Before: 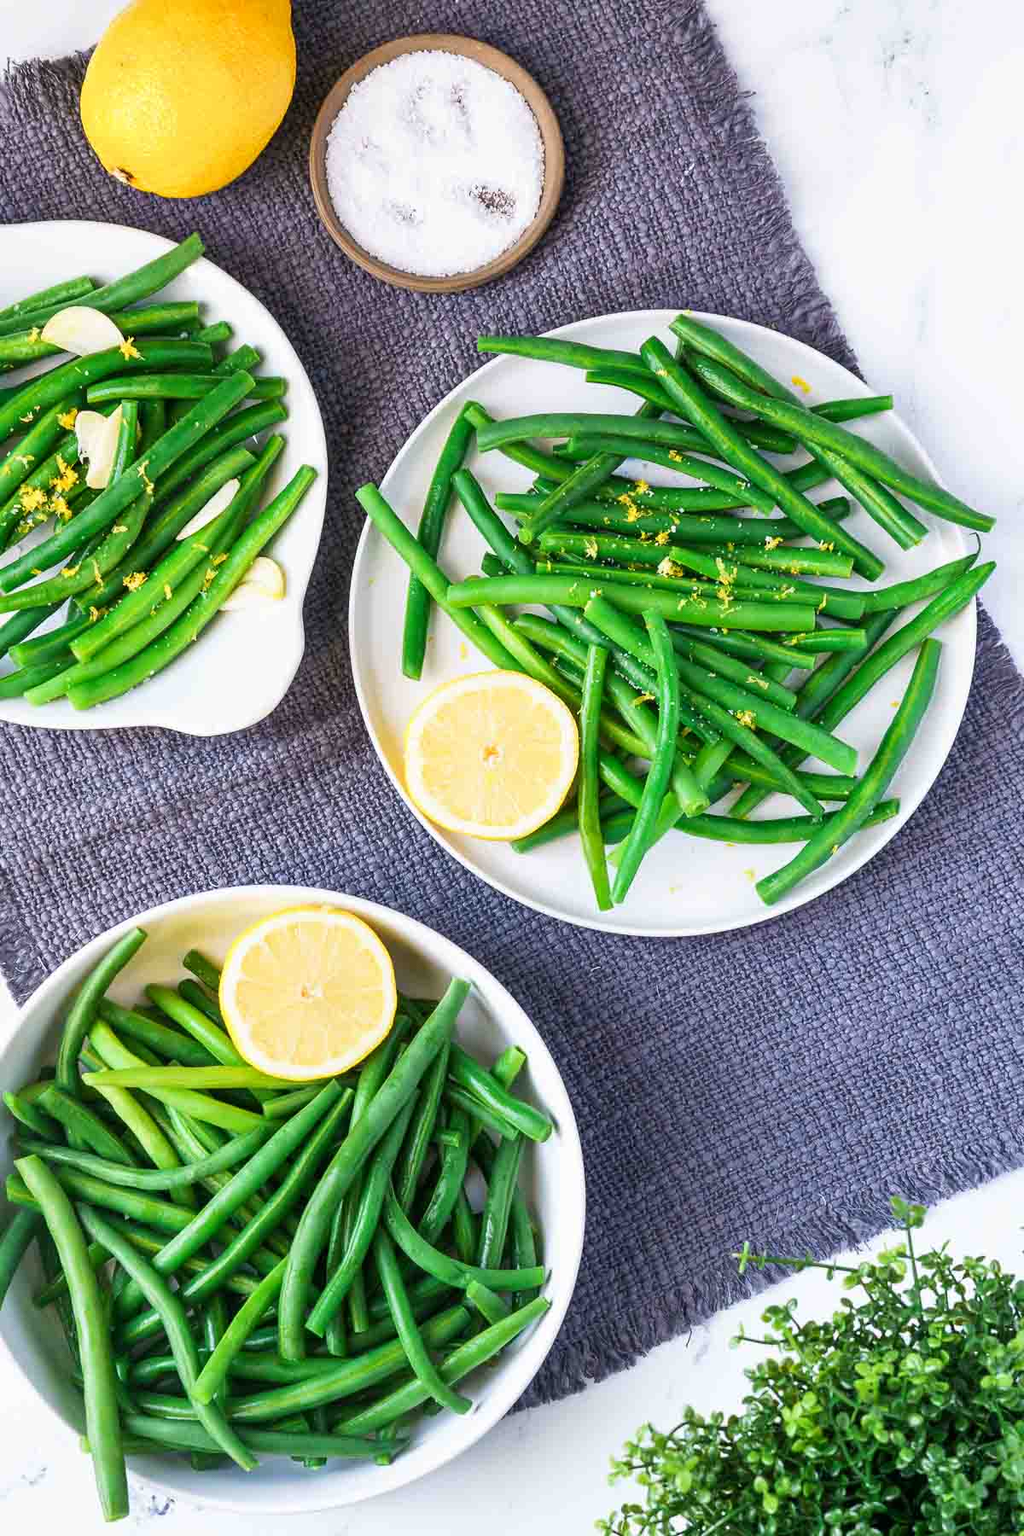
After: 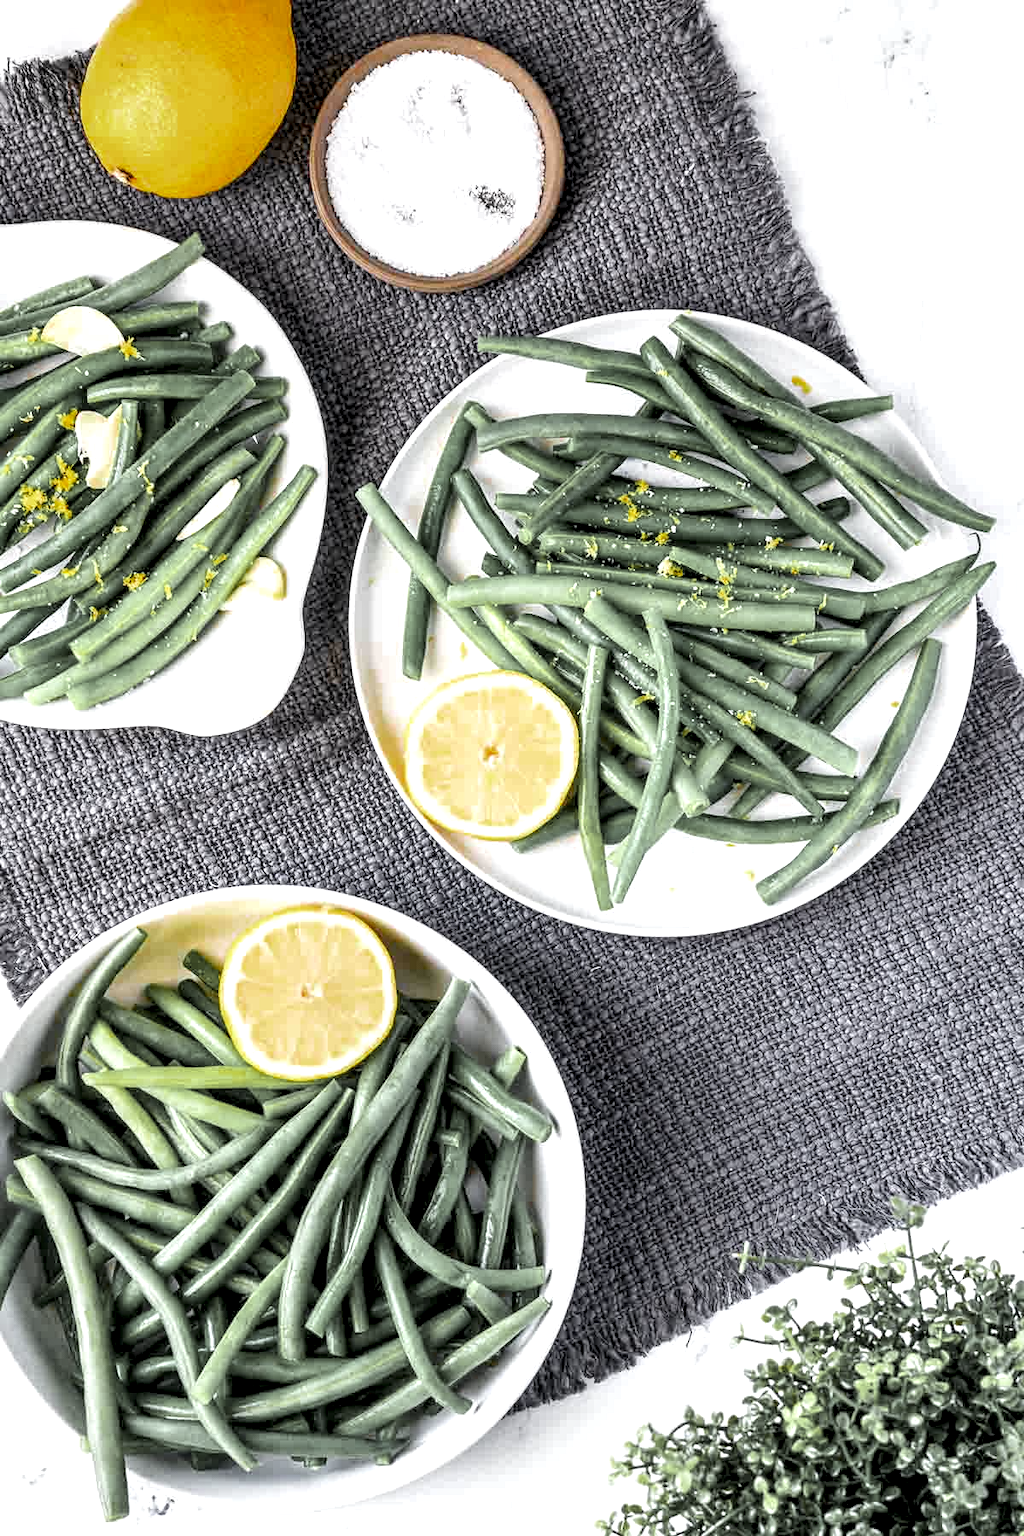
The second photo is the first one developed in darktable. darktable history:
color zones: curves: ch0 [(0.004, 0.388) (0.125, 0.392) (0.25, 0.404) (0.375, 0.5) (0.5, 0.5) (0.625, 0.5) (0.75, 0.5) (0.875, 0.5)]; ch1 [(0, 0.5) (0.125, 0.5) (0.25, 0.5) (0.375, 0.124) (0.524, 0.124) (0.645, 0.128) (0.789, 0.132) (0.914, 0.096) (0.998, 0.068)]
local contrast: highlights 81%, shadows 57%, detail 174%, midtone range 0.606
contrast brightness saturation: brightness 0.129
